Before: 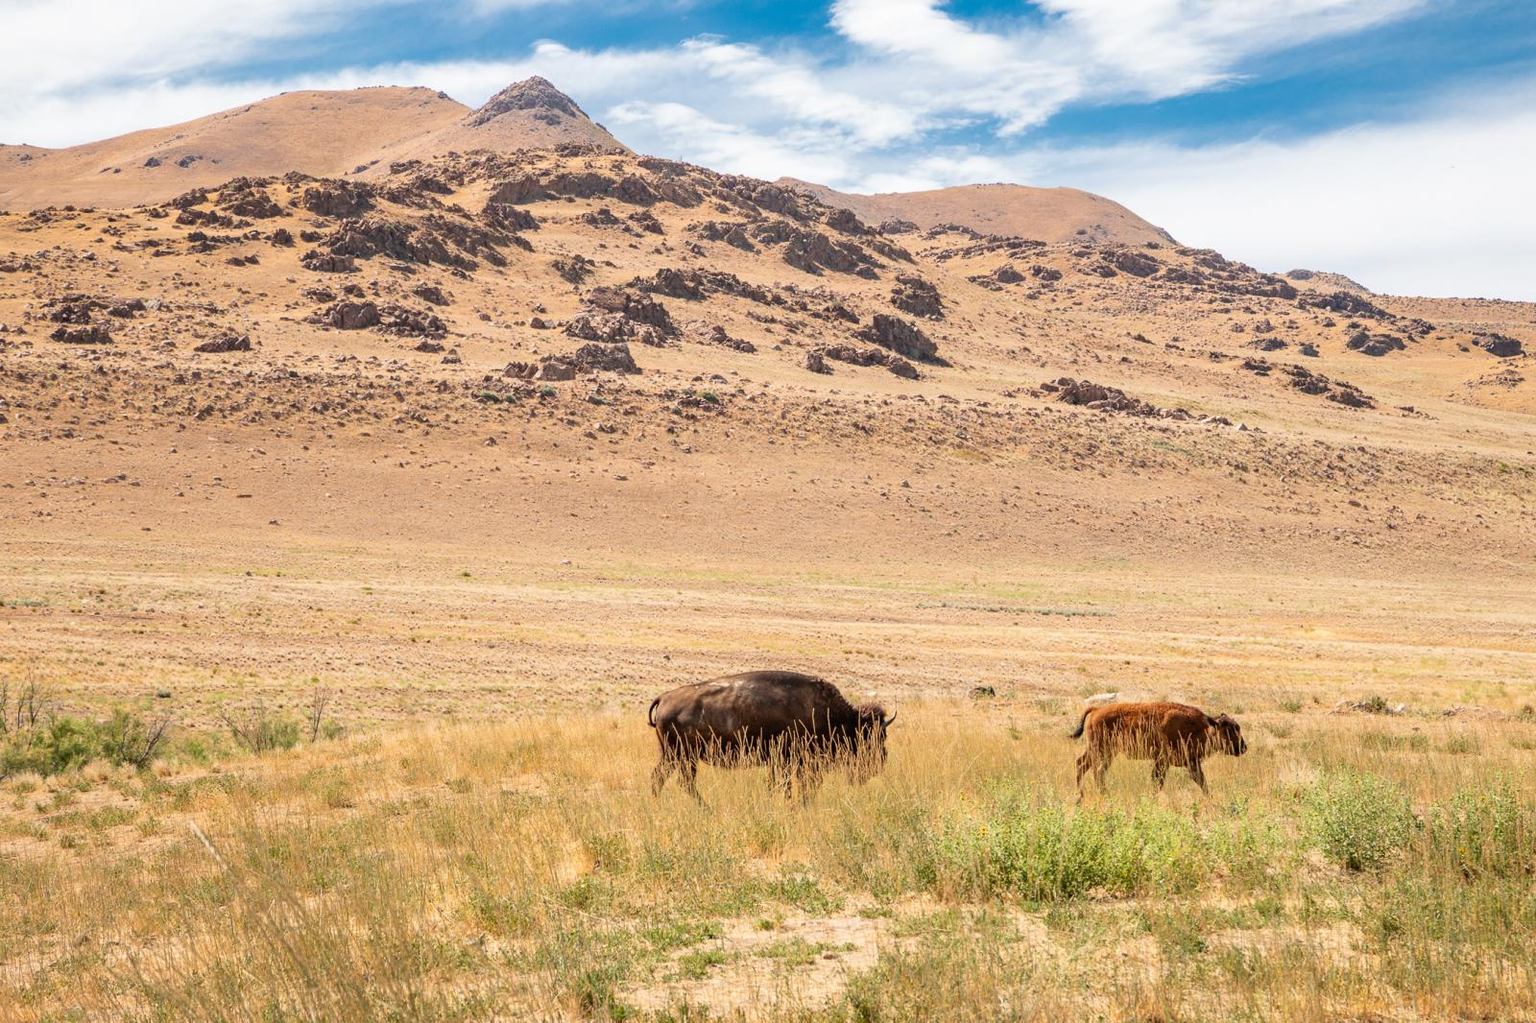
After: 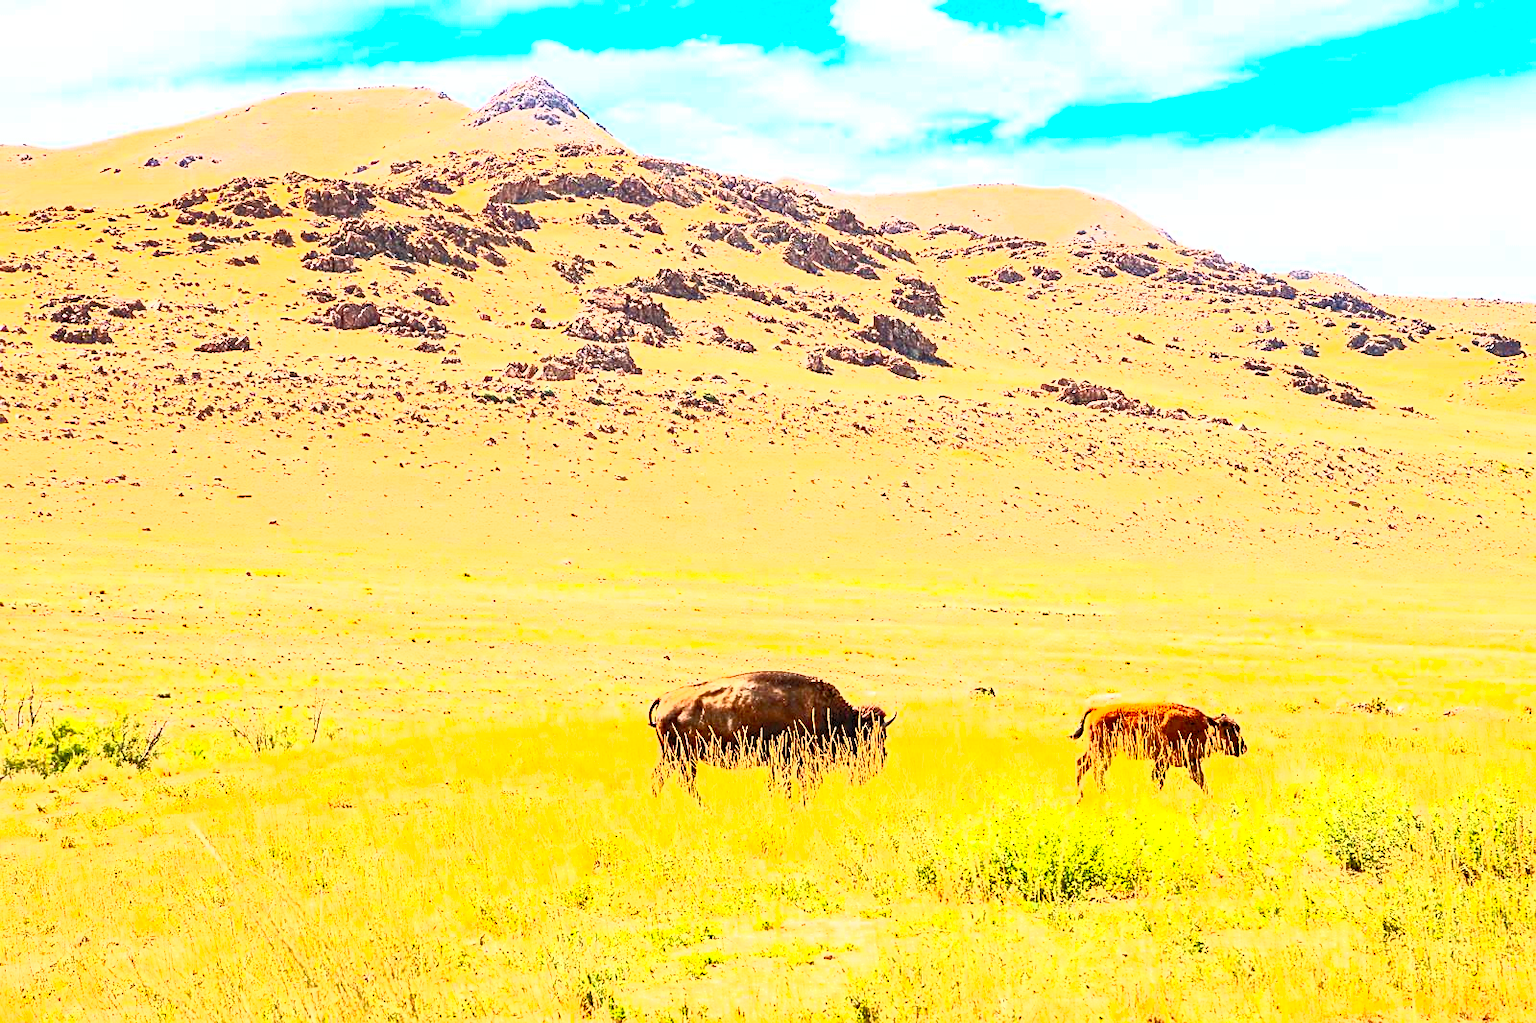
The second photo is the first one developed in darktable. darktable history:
haze removal: strength 0.282, distance 0.251, adaptive false
exposure: black level correction 0.002, exposure 0.295 EV, compensate highlight preservation false
sharpen: on, module defaults
contrast brightness saturation: contrast 0.996, brightness 0.992, saturation 0.985
